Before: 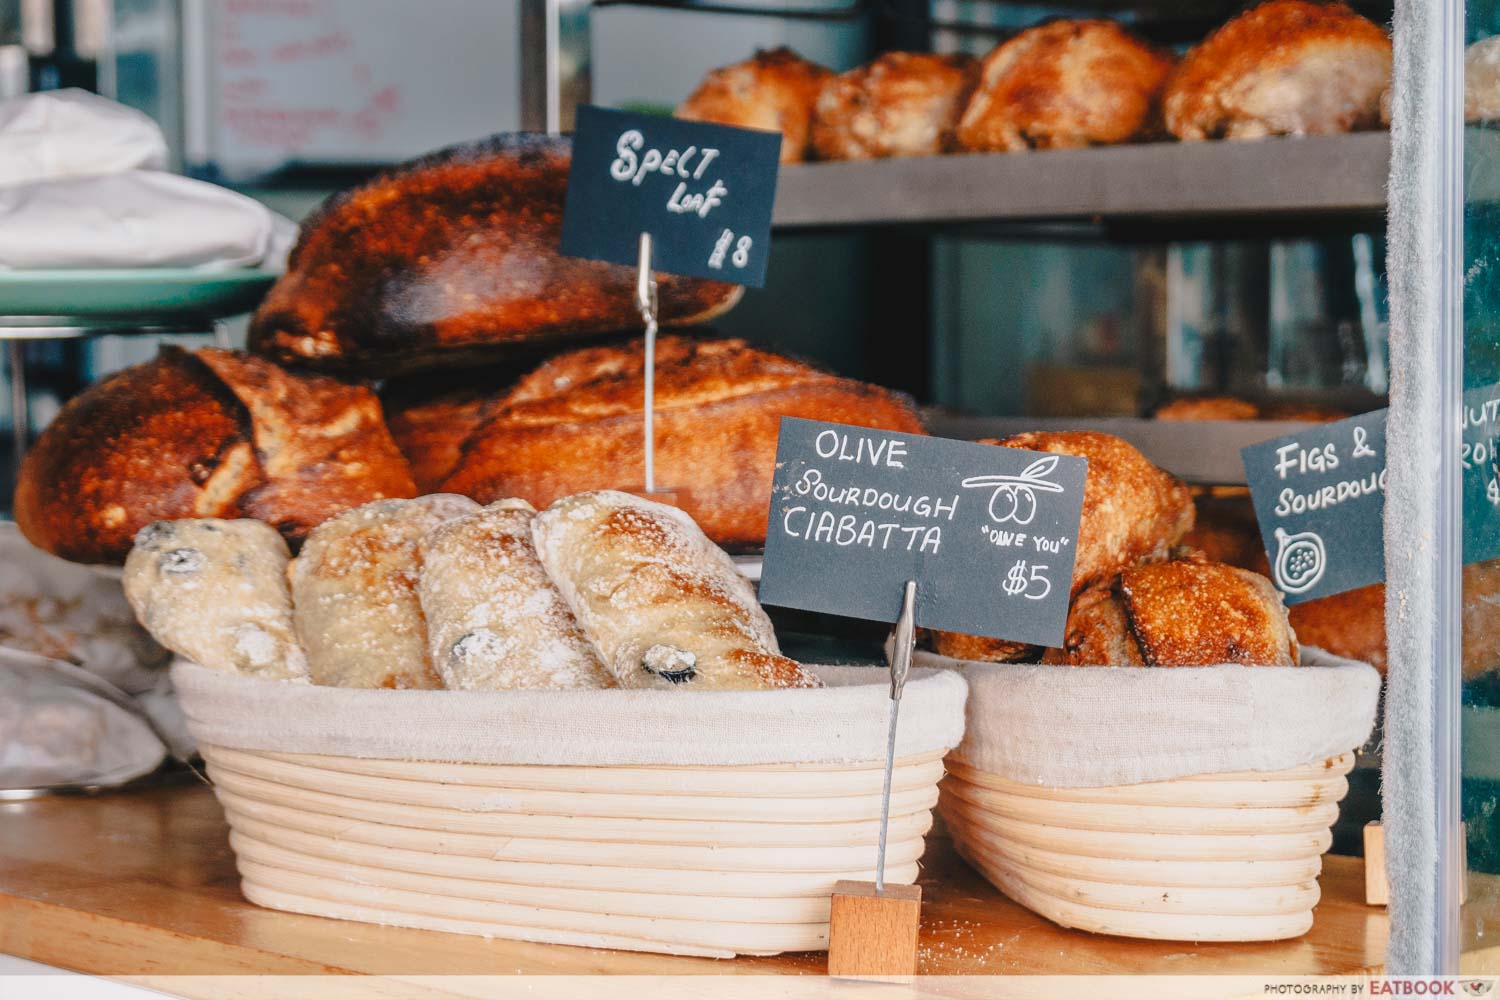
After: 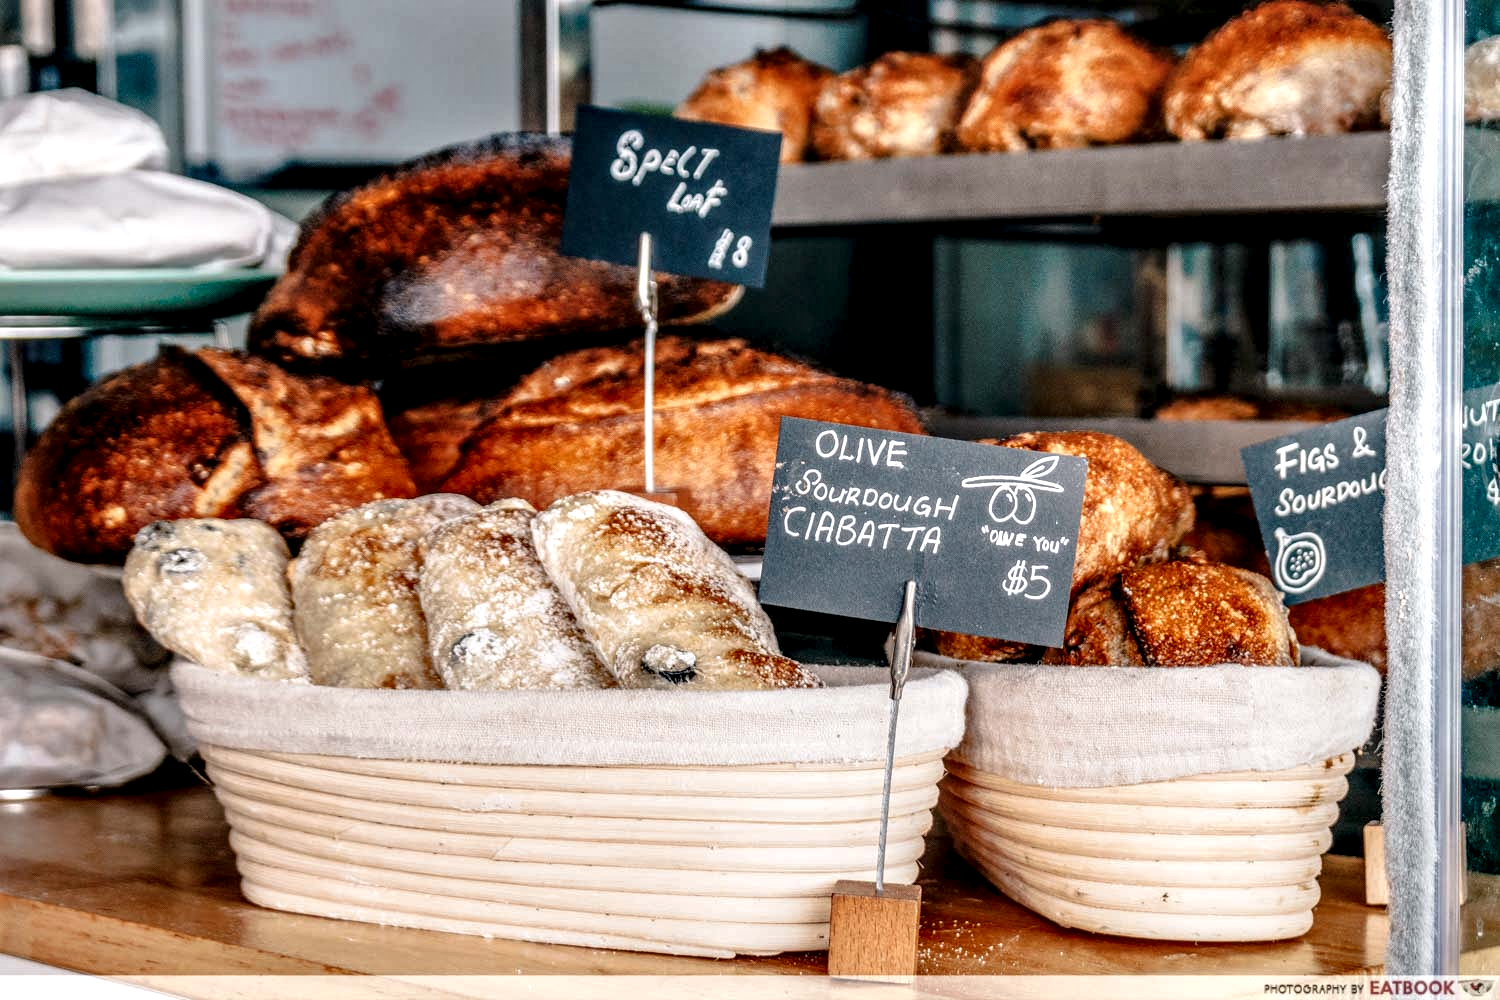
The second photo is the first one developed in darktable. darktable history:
local contrast: highlights 21%, detail 196%
